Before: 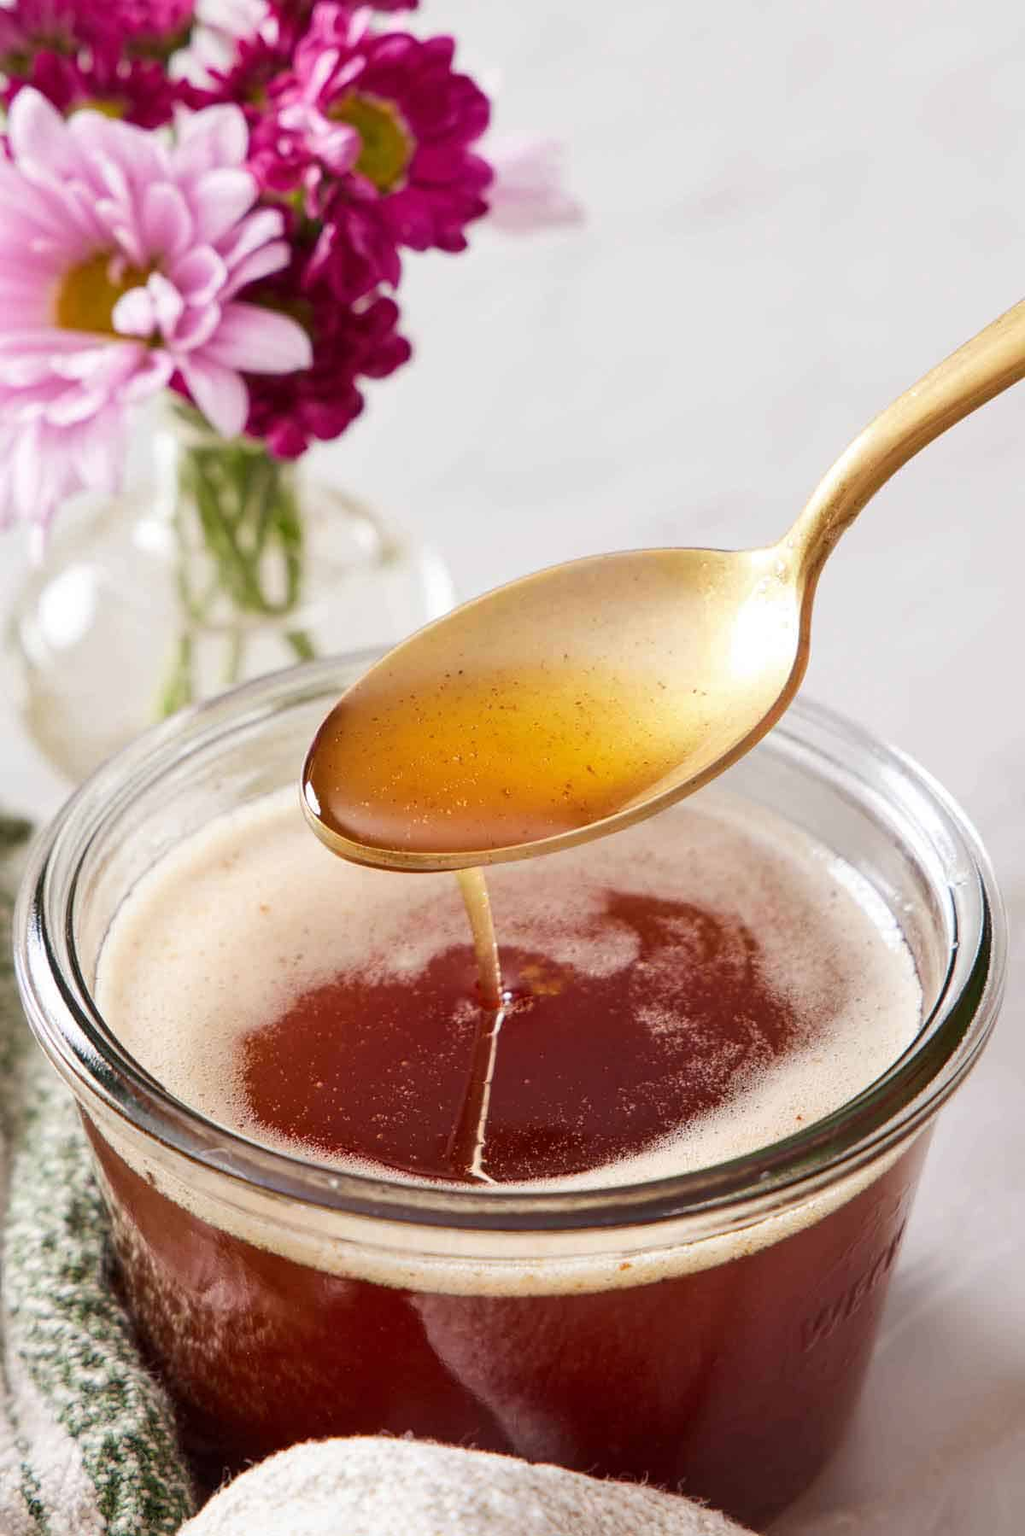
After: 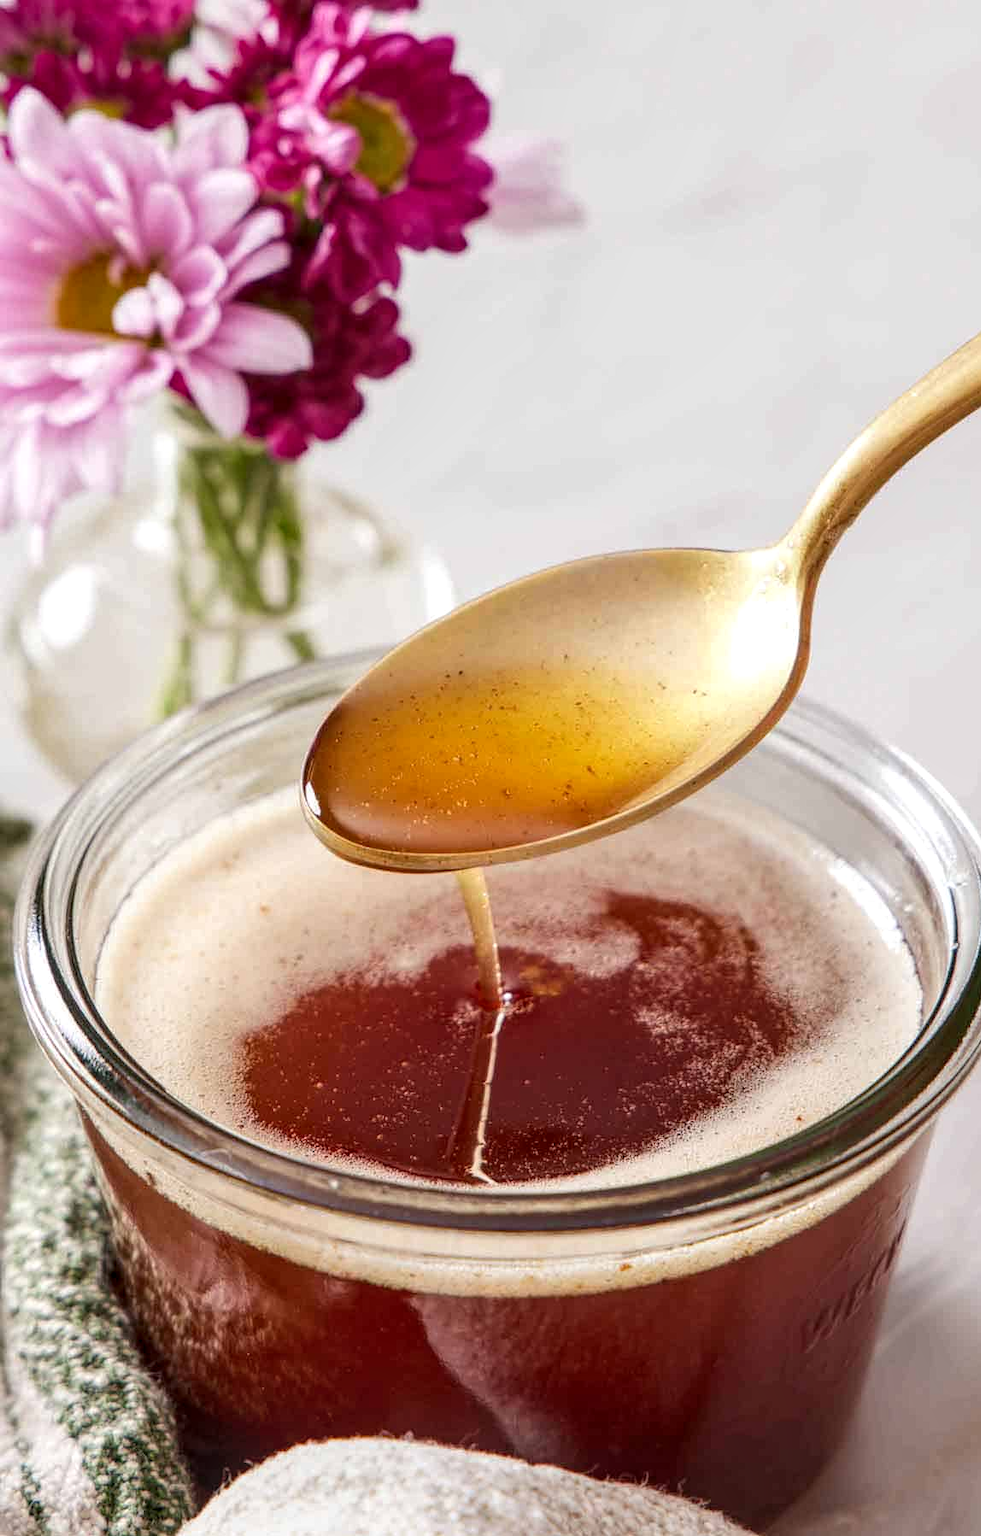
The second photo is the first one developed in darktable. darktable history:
local contrast: detail 130%
crop: right 4.236%, bottom 0.038%
